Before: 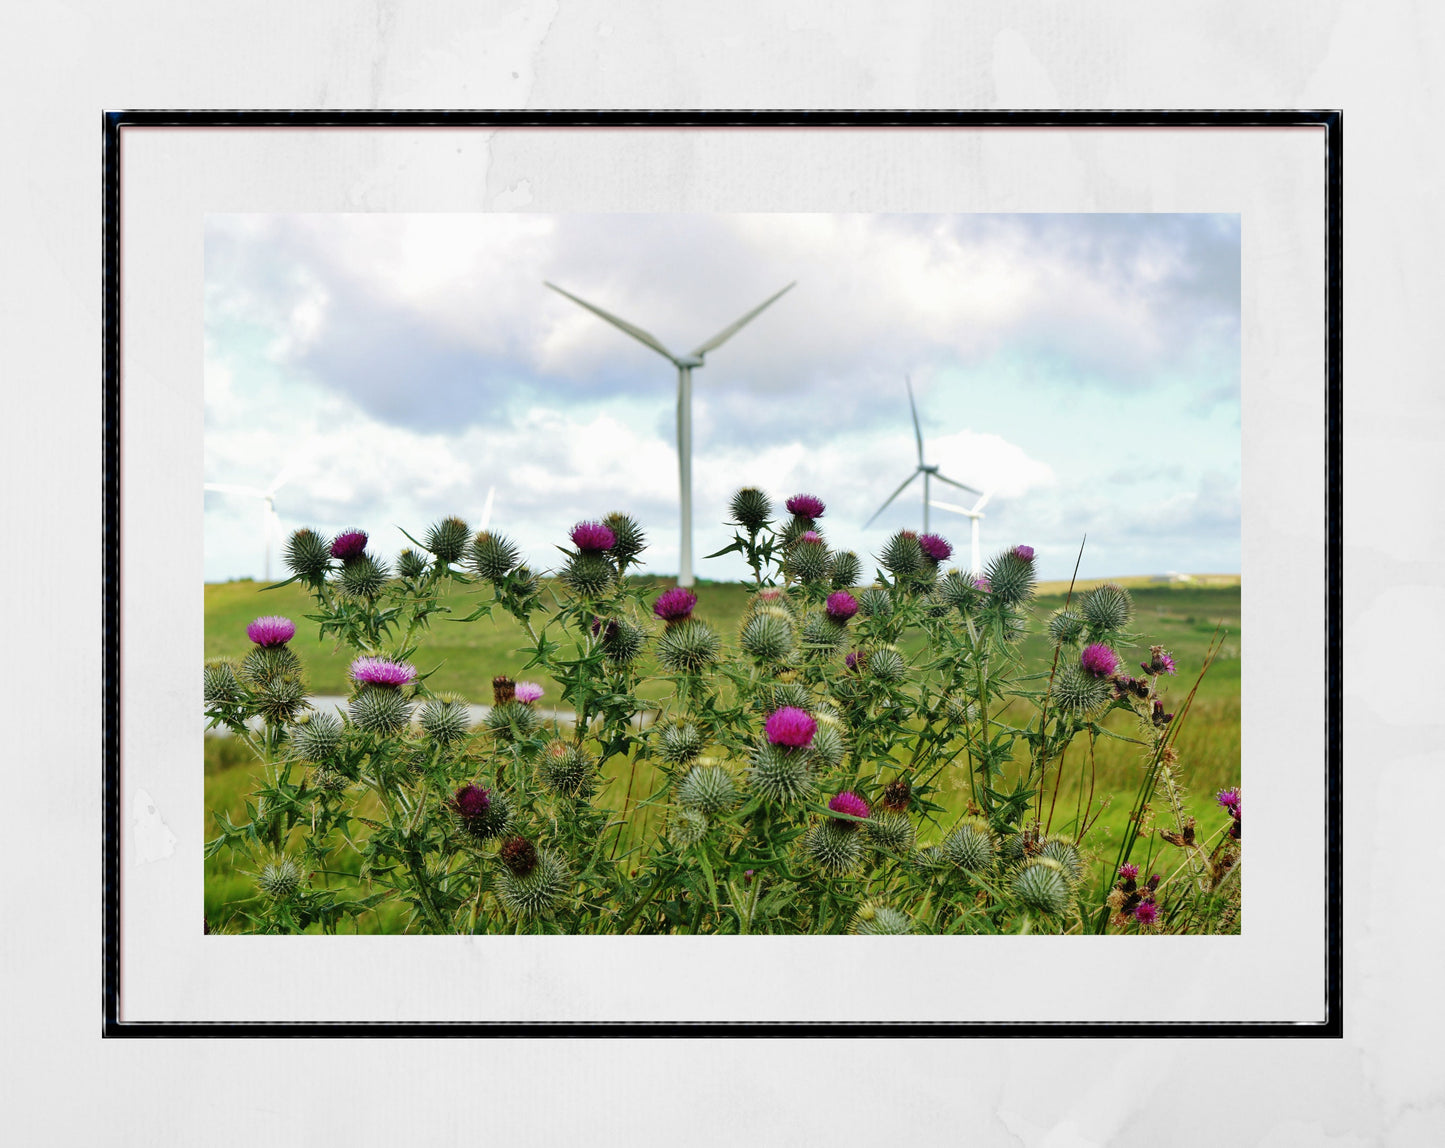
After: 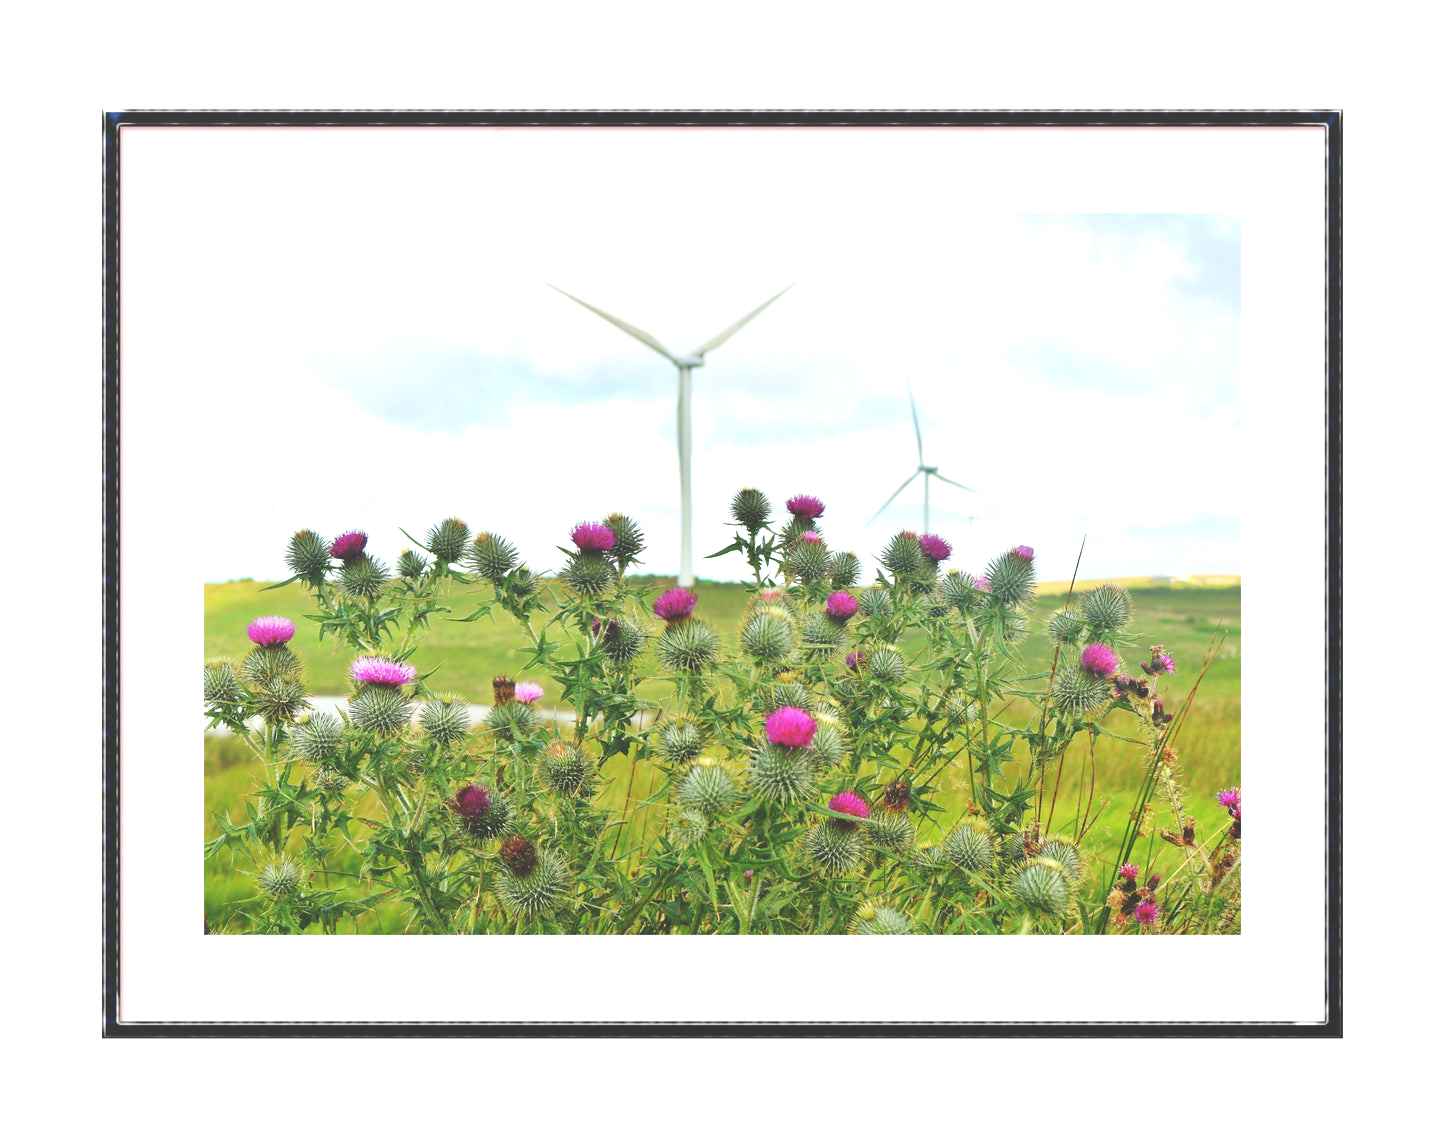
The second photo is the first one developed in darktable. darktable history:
local contrast: detail 72%
exposure: black level correction 0, exposure 0.692 EV, compensate highlight preservation false
